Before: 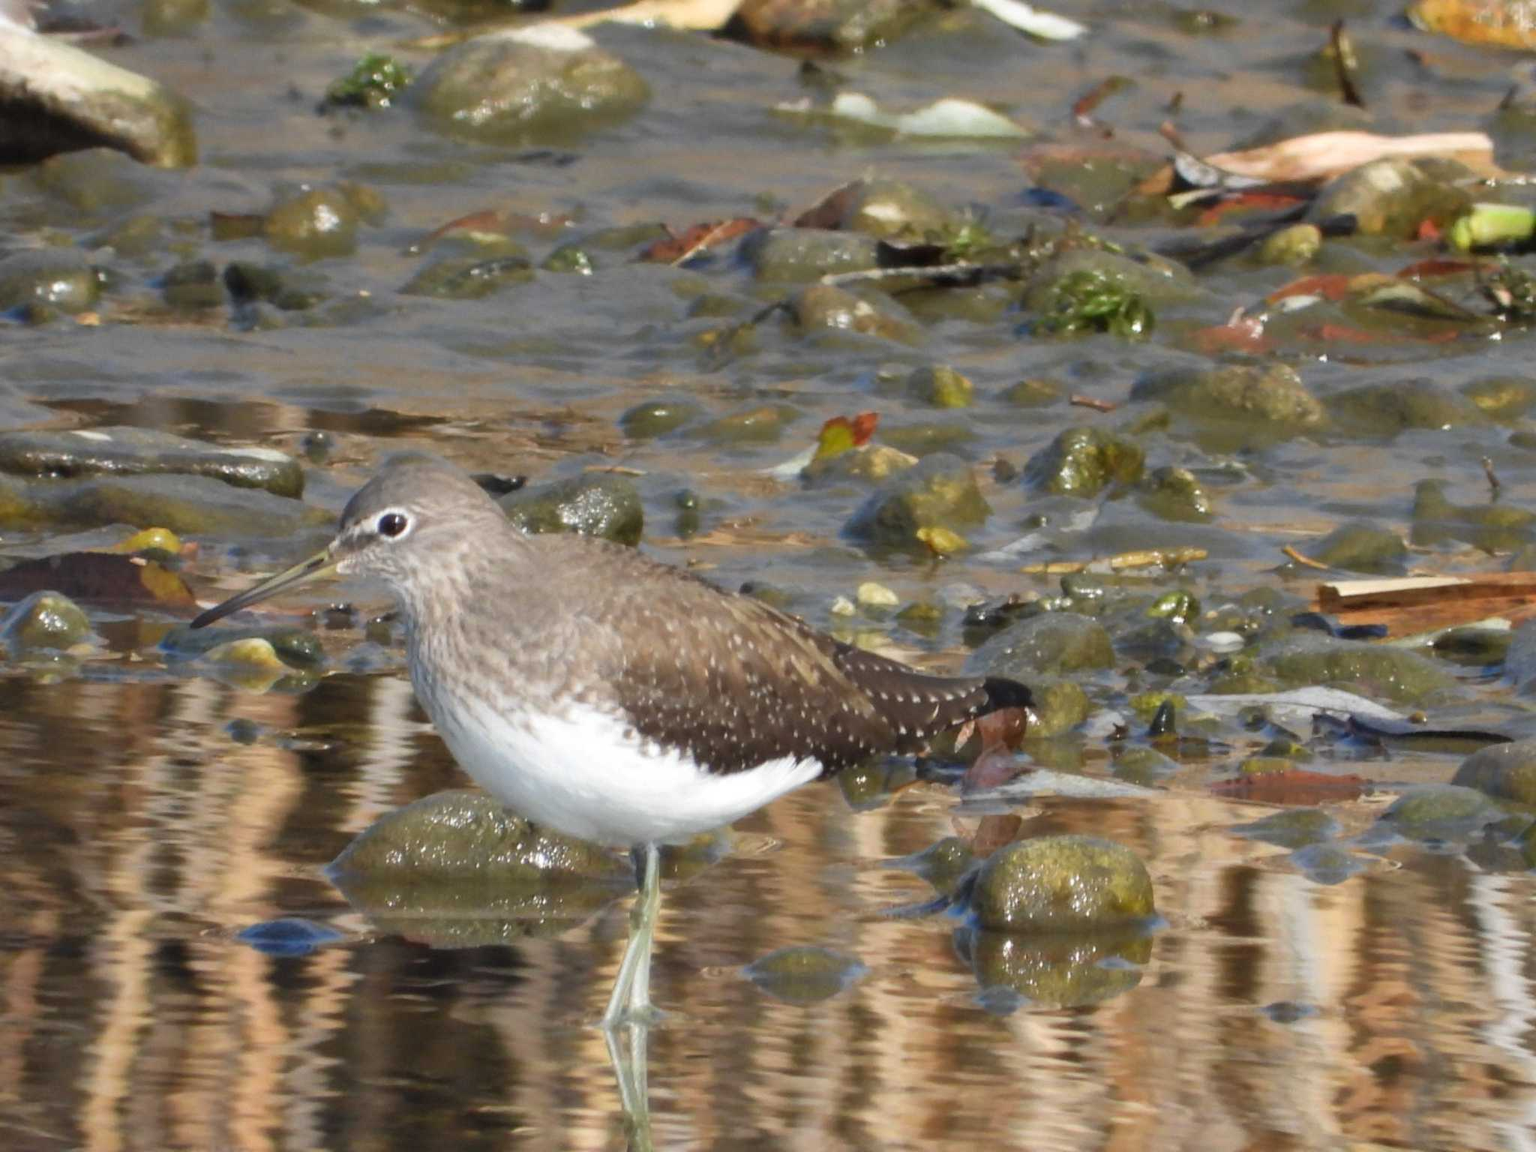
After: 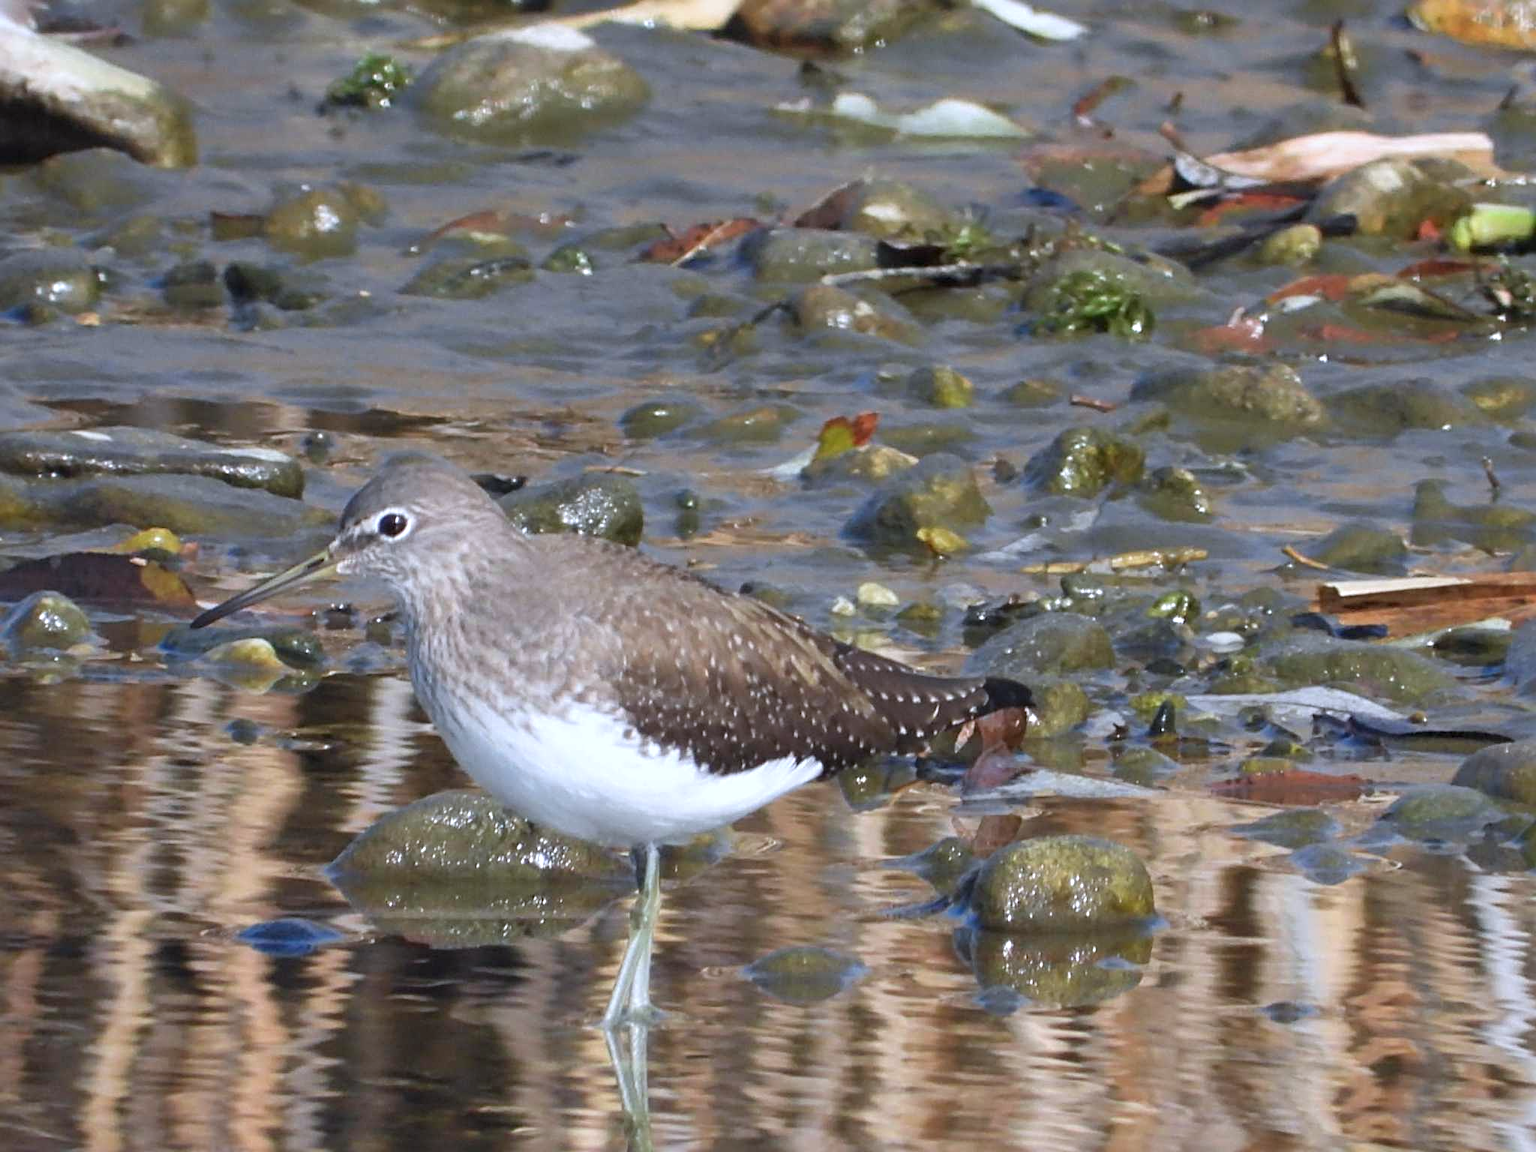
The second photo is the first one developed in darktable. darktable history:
color calibration: illuminant as shot in camera, x 0.37, y 0.382, temperature 4316.44 K
sharpen: radius 4
